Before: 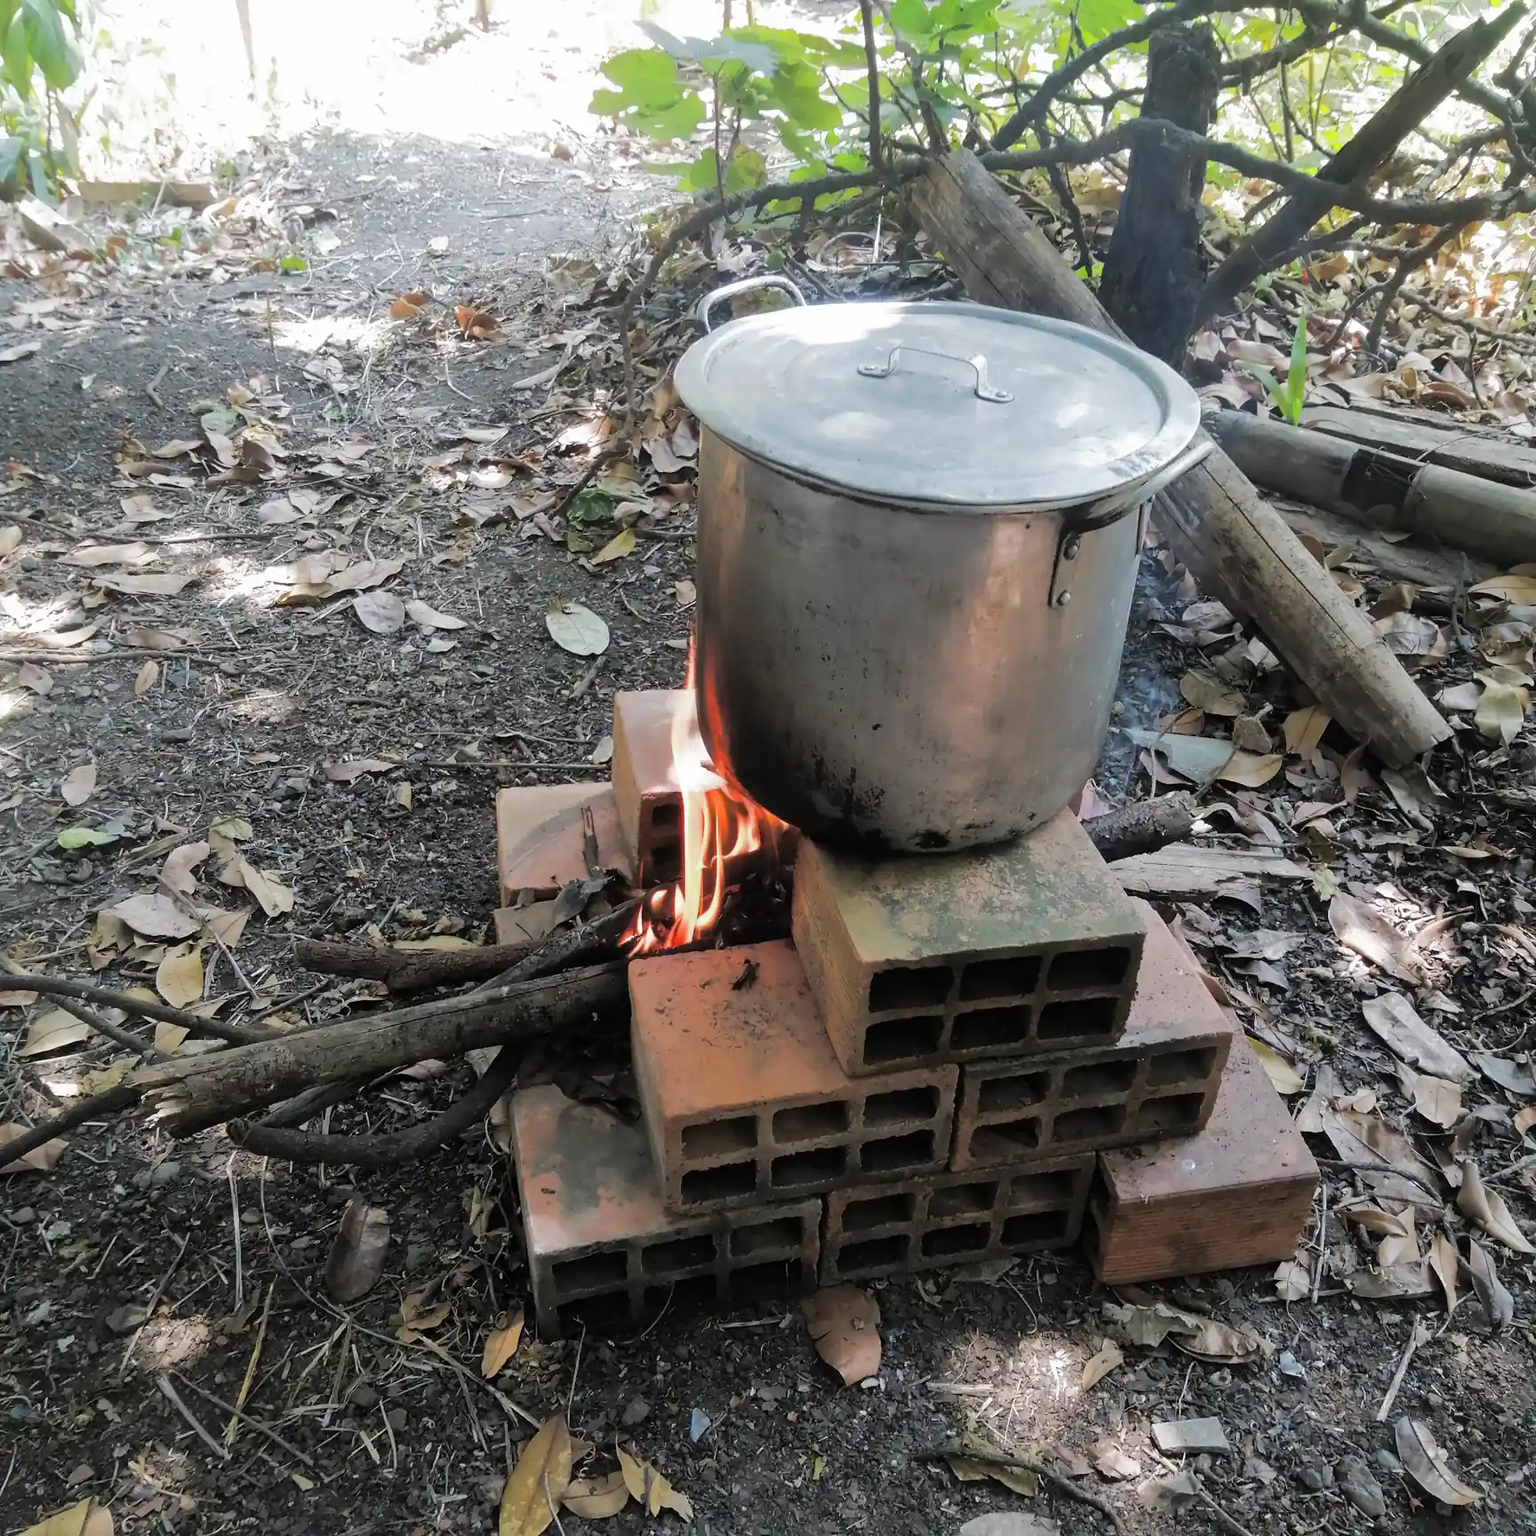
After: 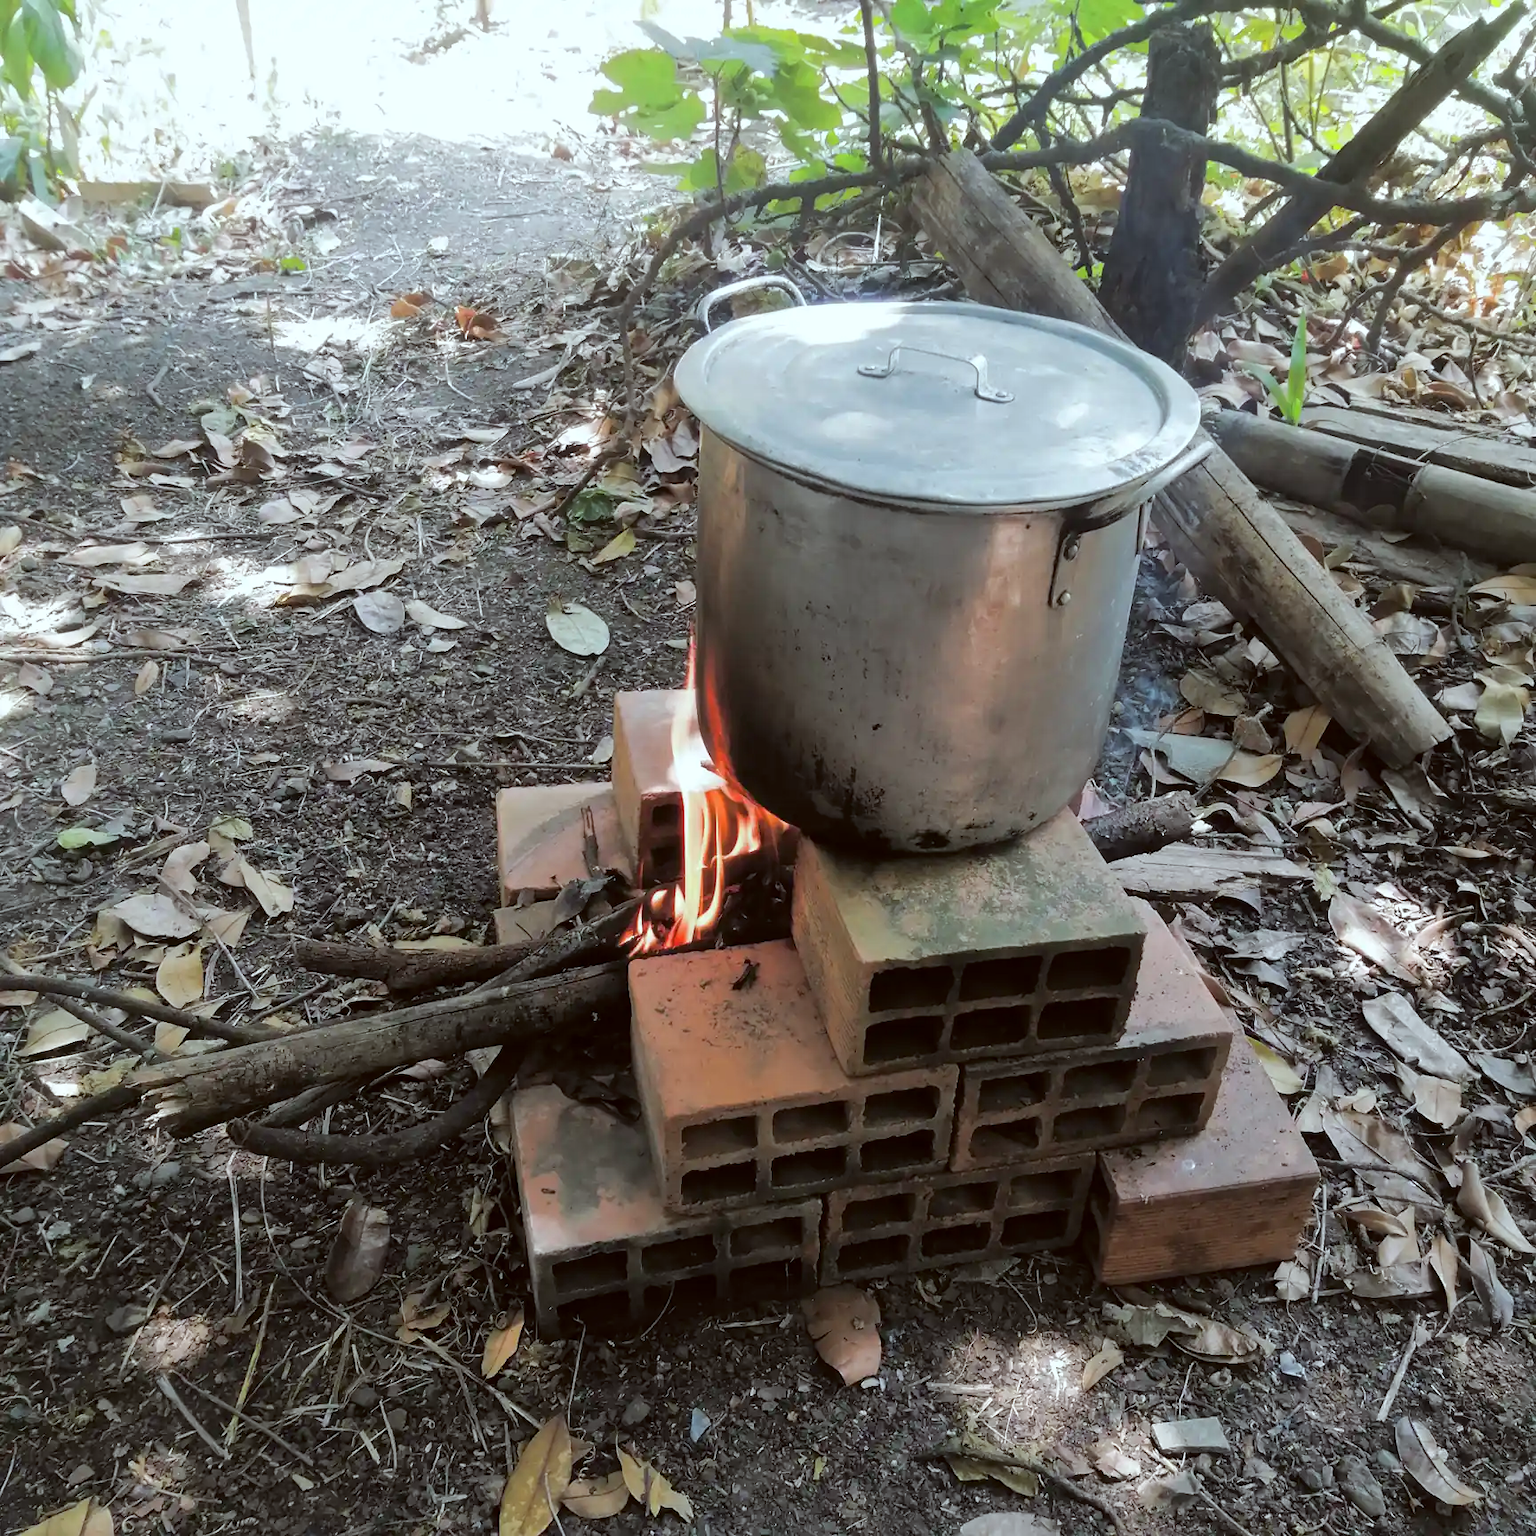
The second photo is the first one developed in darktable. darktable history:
tone equalizer: on, module defaults
color correction: highlights a* -4.91, highlights b* -4.36, shadows a* 4.05, shadows b* 4.34
